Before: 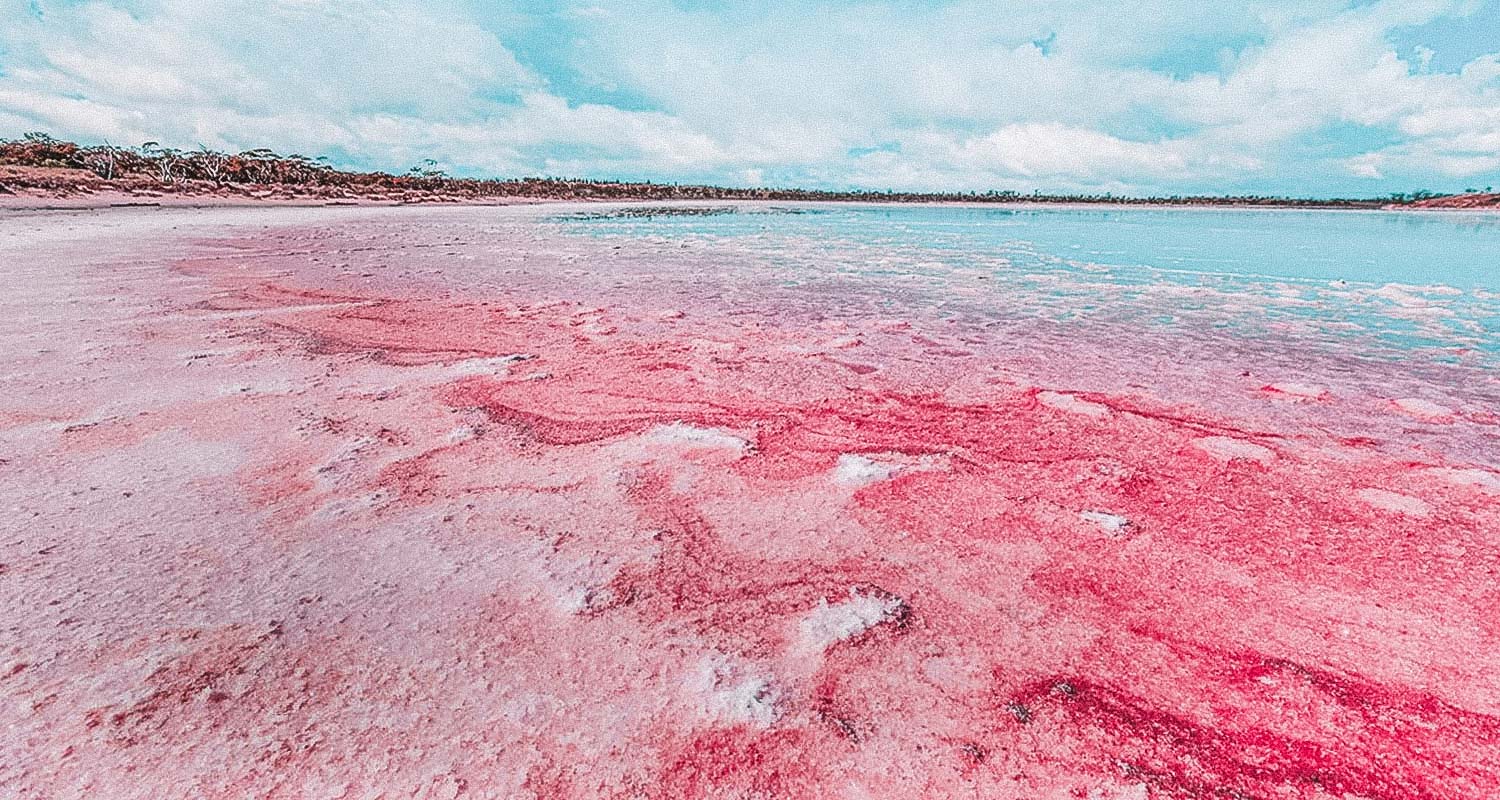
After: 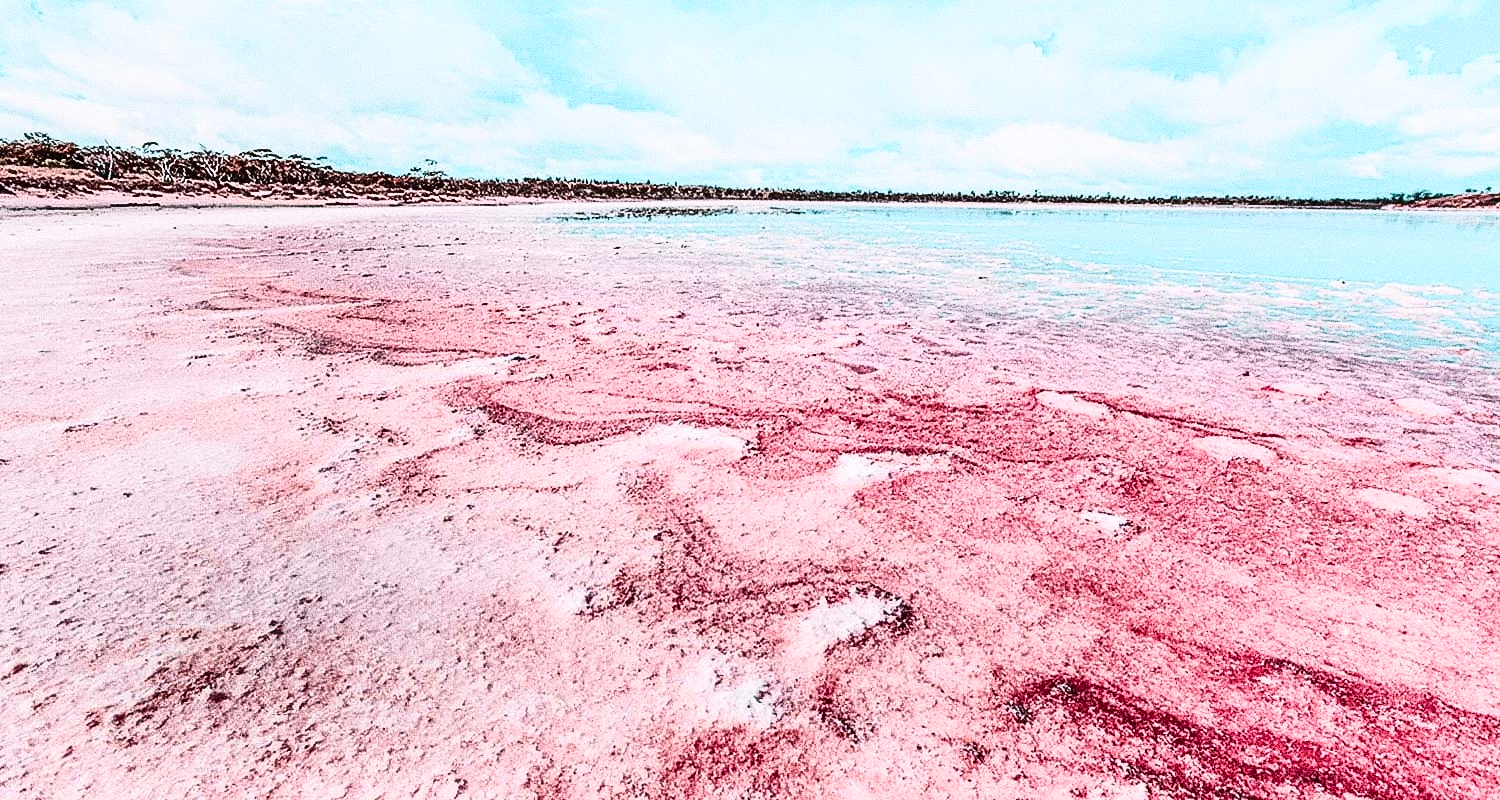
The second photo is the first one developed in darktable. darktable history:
contrast brightness saturation: contrast 0.502, saturation -0.098
